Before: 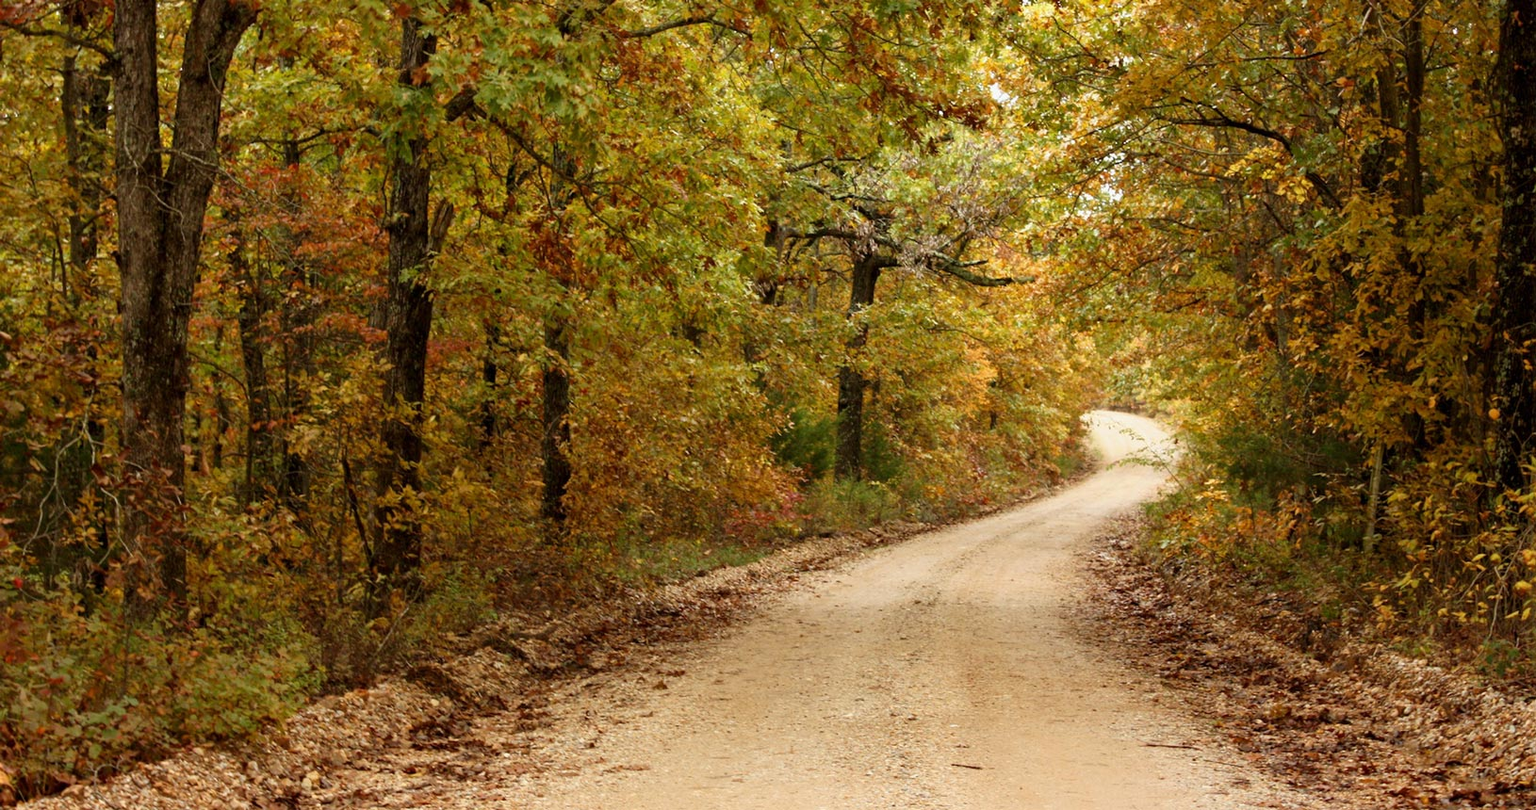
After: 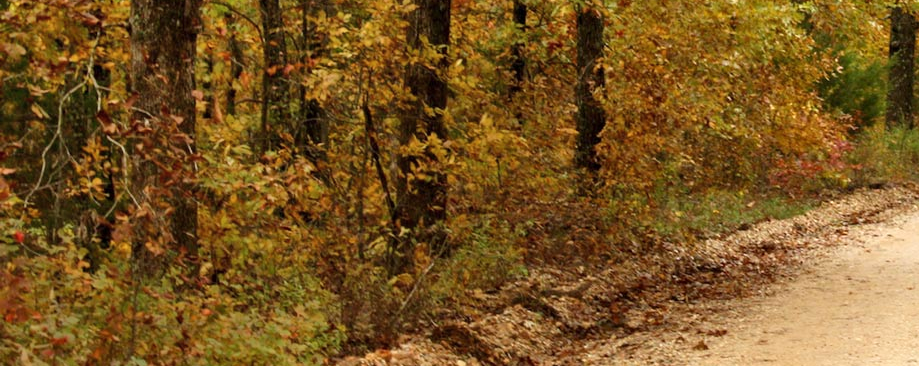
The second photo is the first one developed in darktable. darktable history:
shadows and highlights: highlights 70.7, soften with gaussian
exposure: exposure 0.29 EV, compensate highlight preservation false
crop: top 44.483%, right 43.593%, bottom 12.892%
